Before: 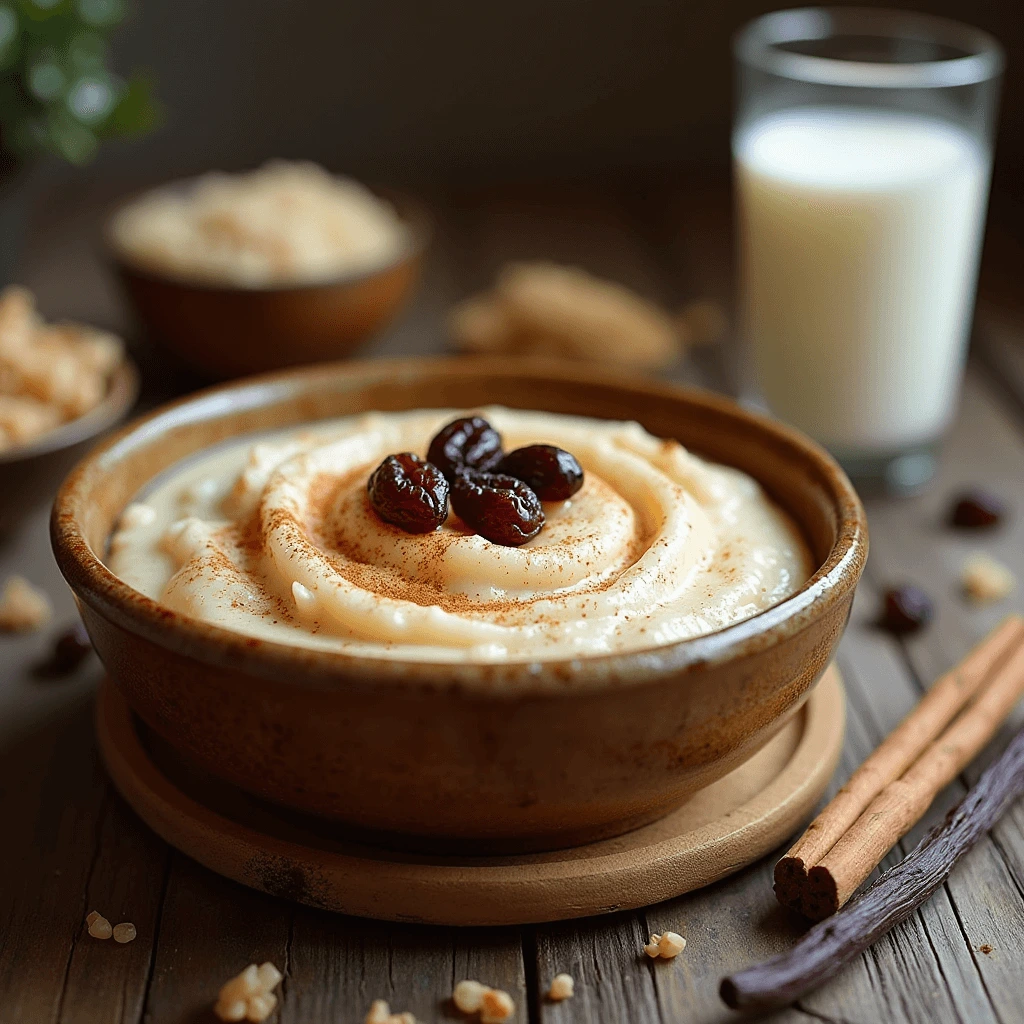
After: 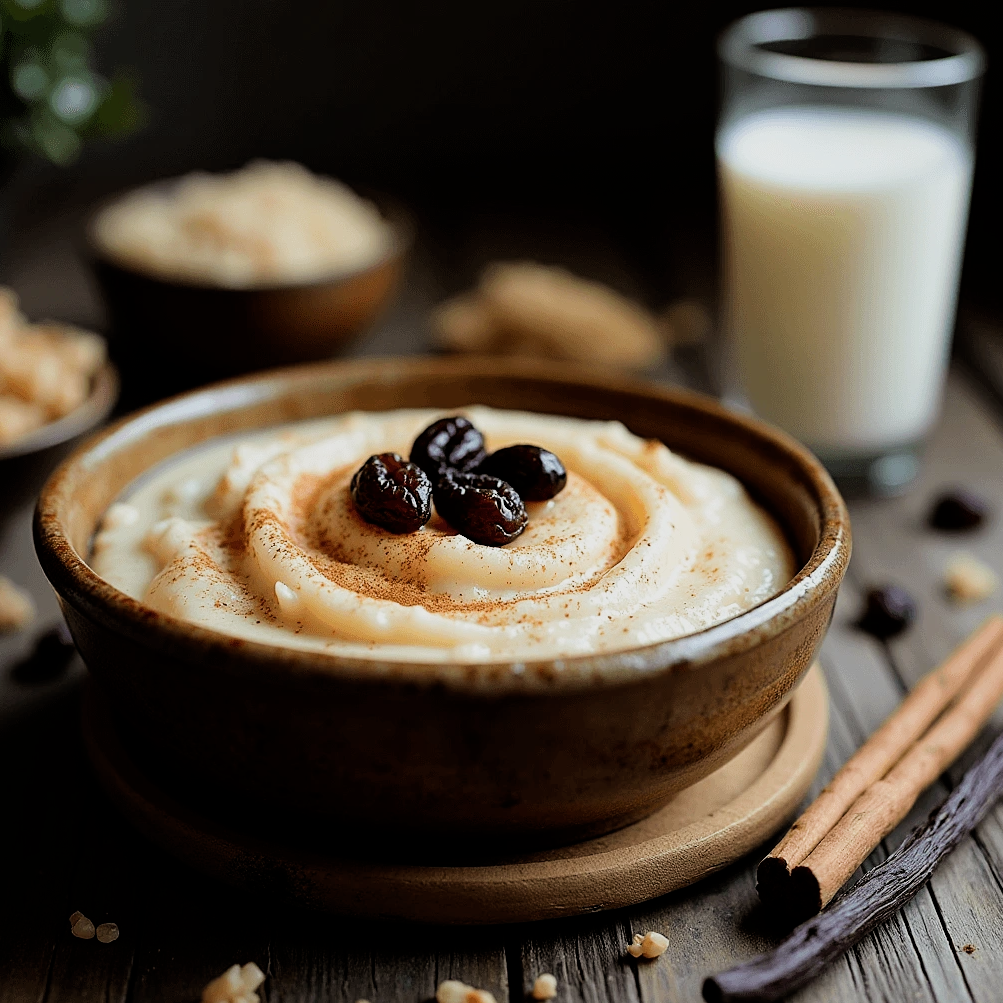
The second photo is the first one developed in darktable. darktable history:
filmic rgb: black relative exposure -5 EV, white relative exposure 3.5 EV, hardness 3.19, contrast 1.2, highlights saturation mix -50%
crop: left 1.743%, right 0.268%, bottom 2.011%
